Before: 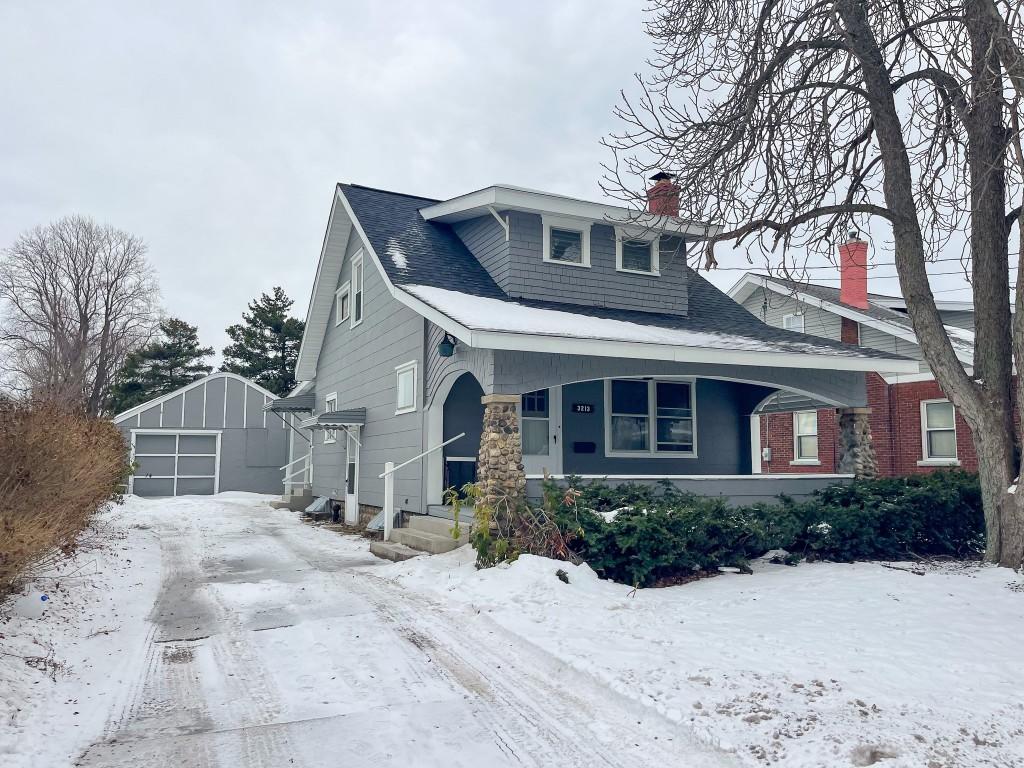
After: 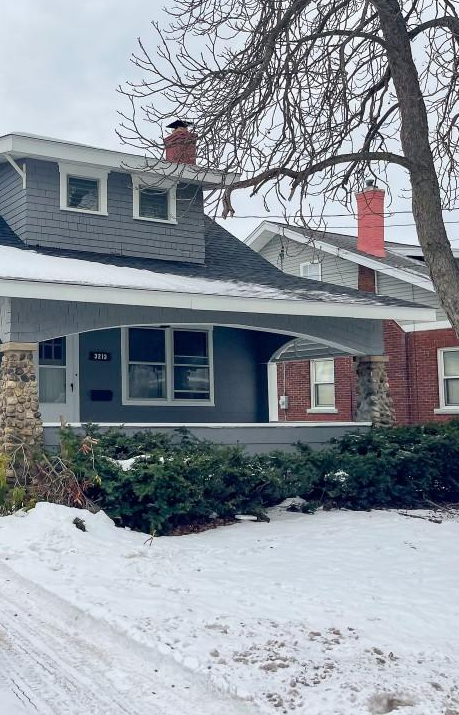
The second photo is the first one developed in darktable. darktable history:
crop: left 47.262%, top 6.84%, right 7.899%
